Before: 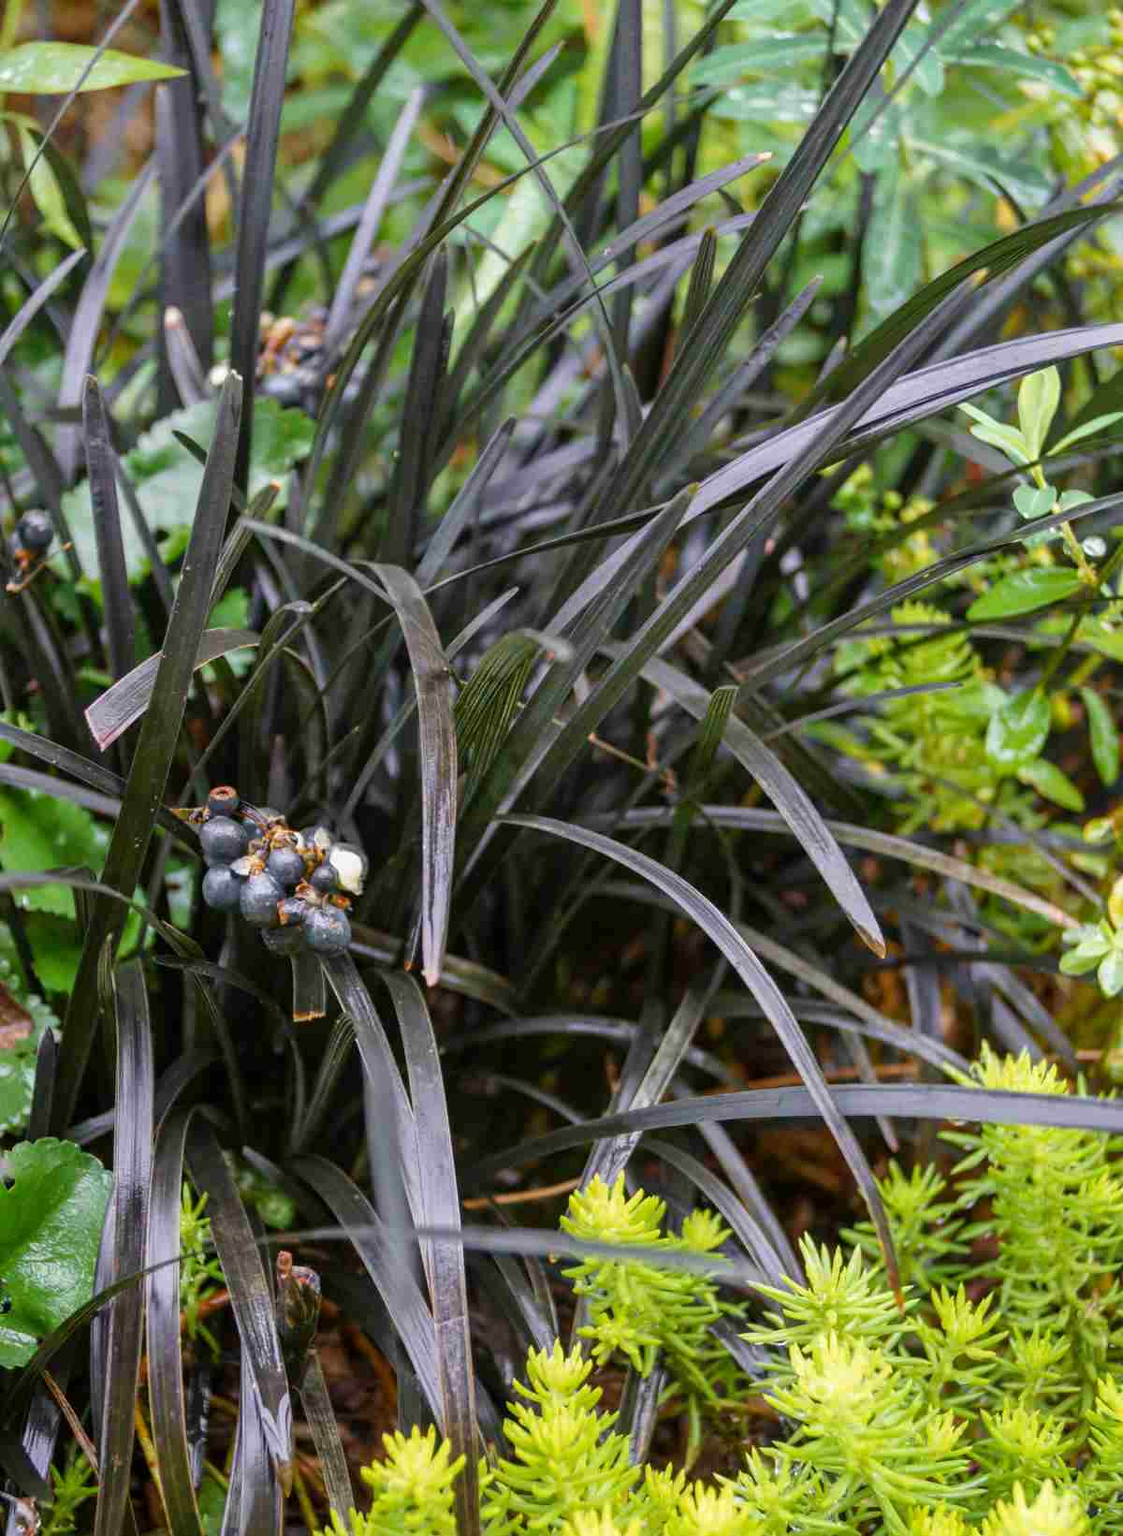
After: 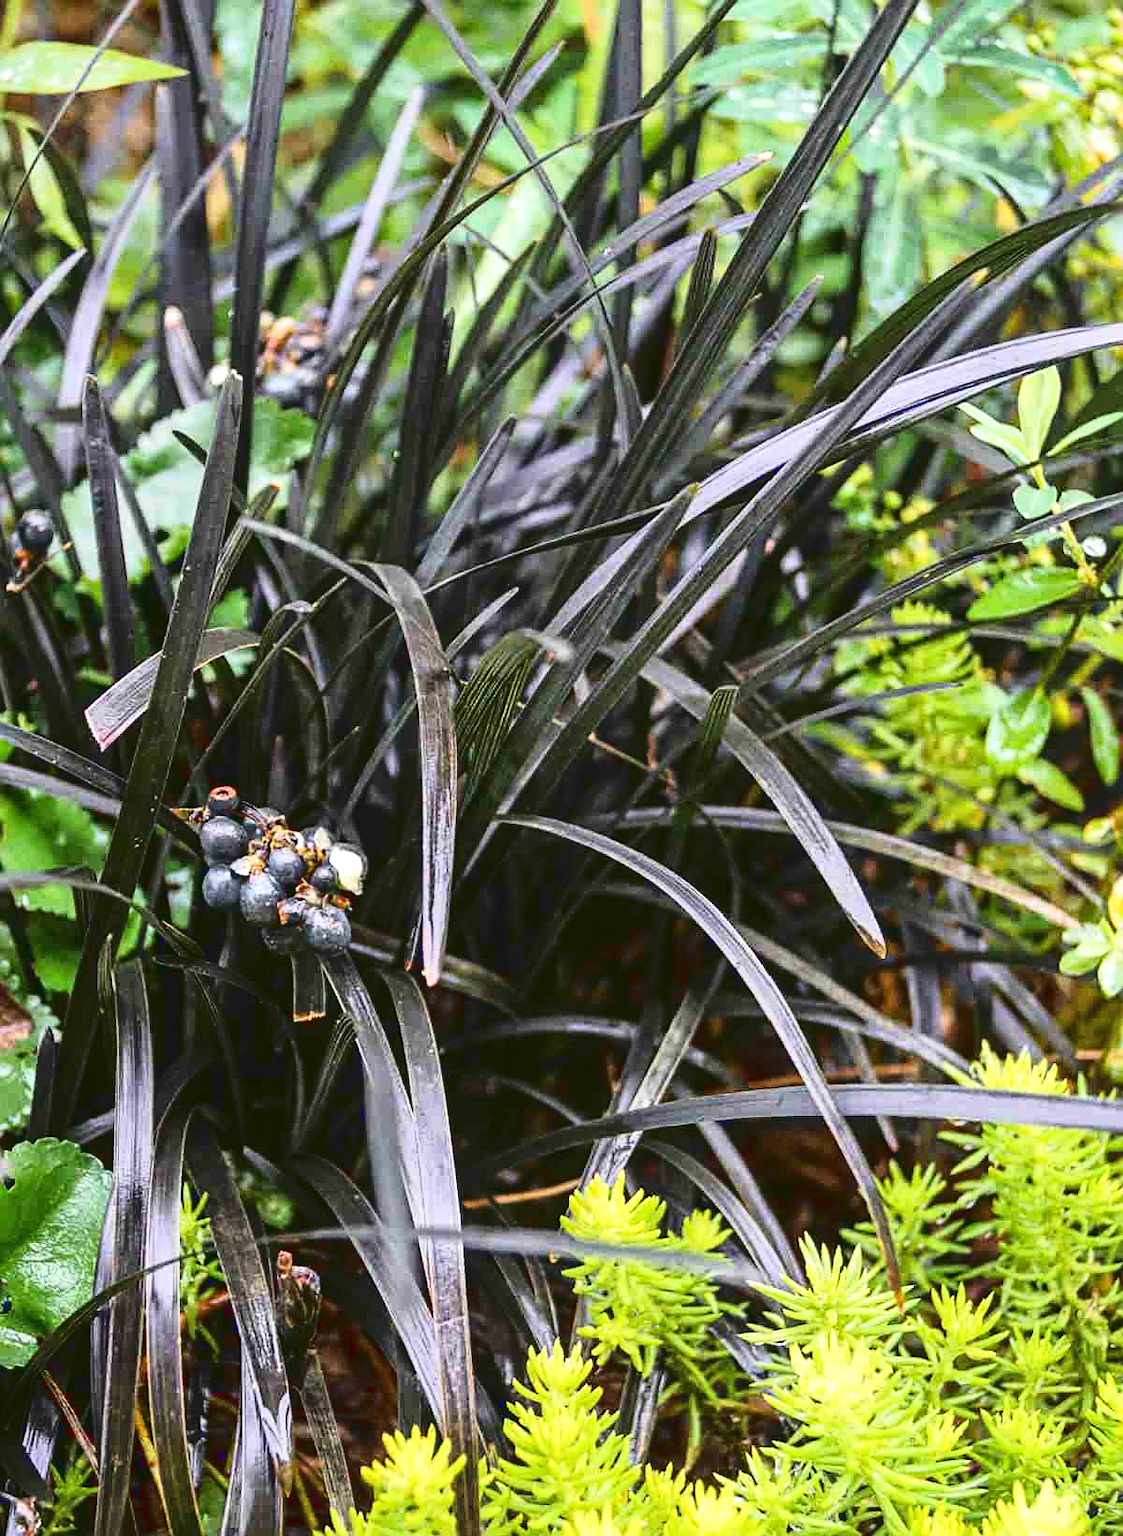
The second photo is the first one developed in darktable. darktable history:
tone curve: curves: ch0 [(0, 0.072) (0.249, 0.176) (0.518, 0.489) (0.832, 0.854) (1, 0.948)], color space Lab, linked channels, preserve colors none
exposure: exposure 0.6 EV, compensate highlight preservation false
sharpen: on, module defaults
local contrast: highlights 100%, shadows 100%, detail 120%, midtone range 0.2
